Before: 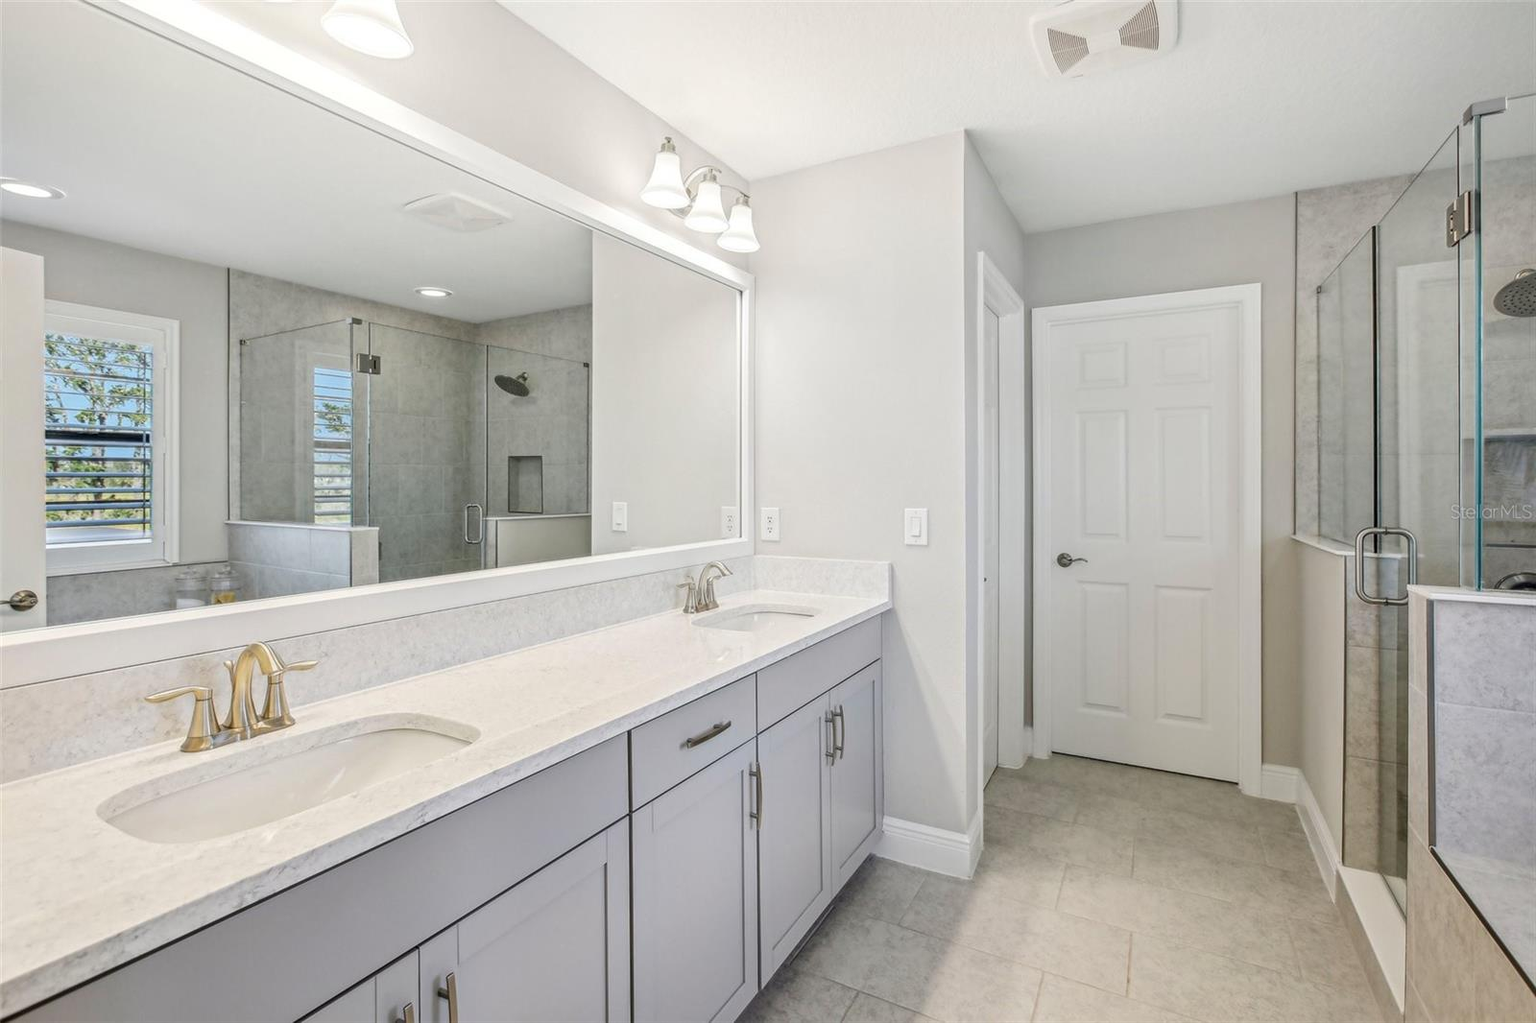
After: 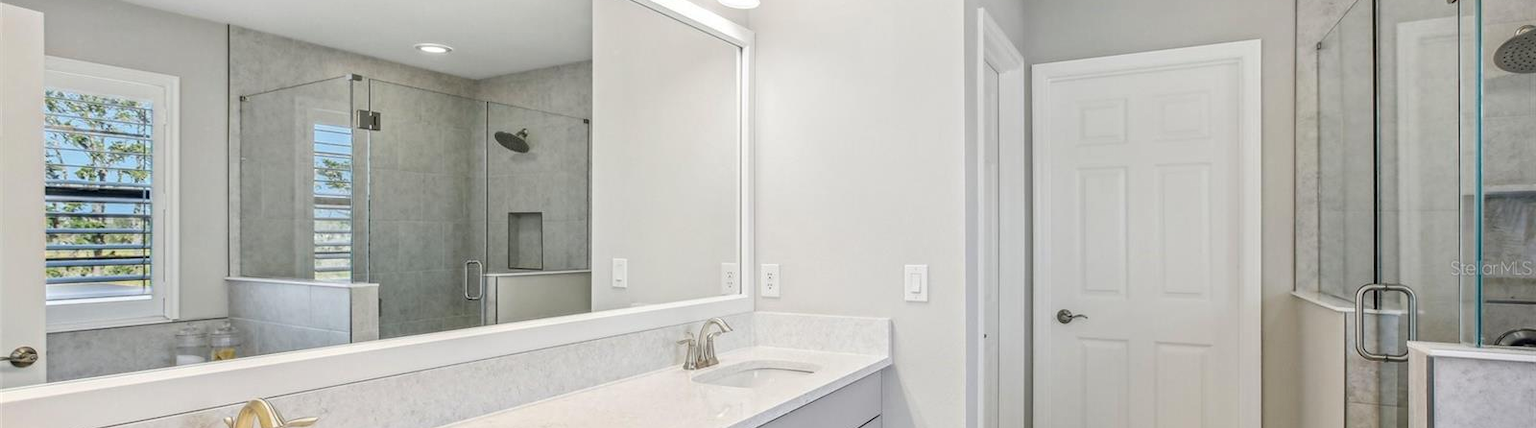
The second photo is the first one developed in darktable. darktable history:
crop and rotate: top 23.84%, bottom 34.294%
tone equalizer: on, module defaults
